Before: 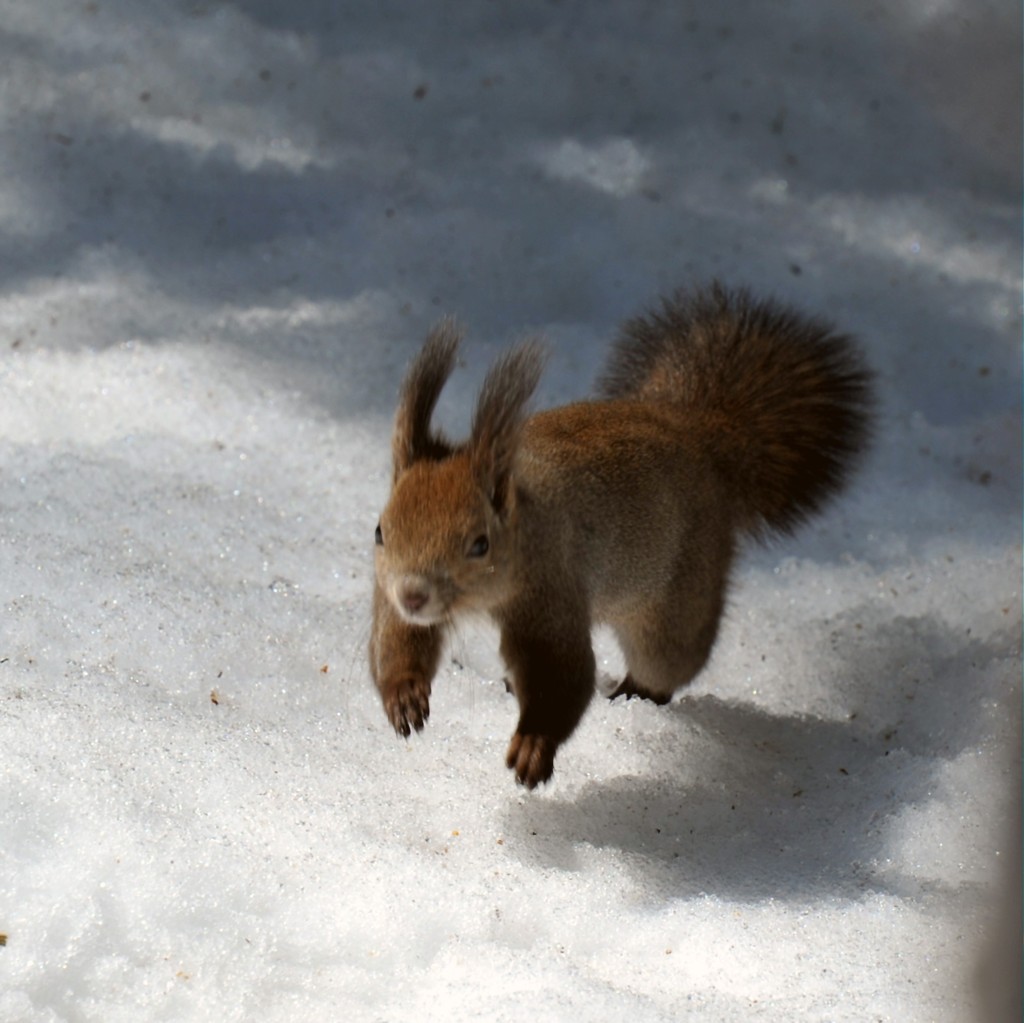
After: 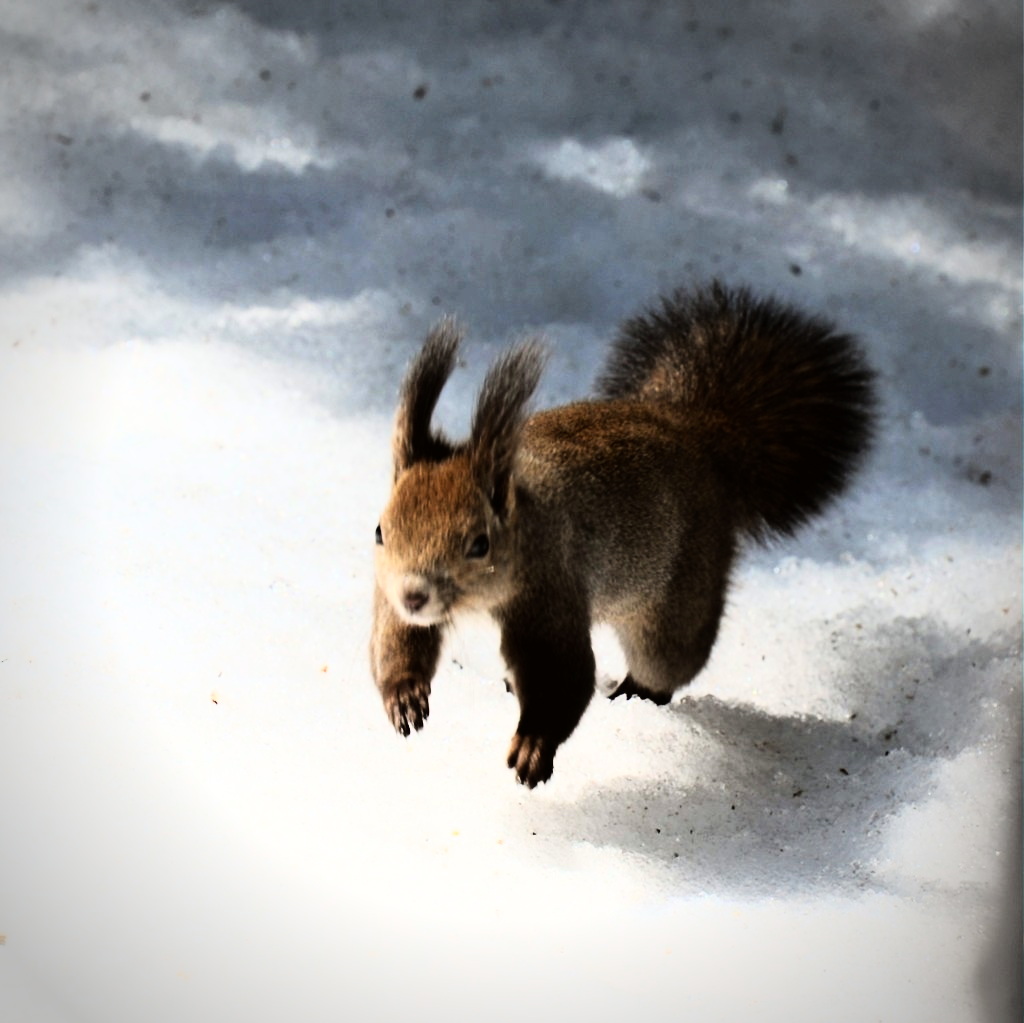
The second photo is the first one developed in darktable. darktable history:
rgb curve: curves: ch0 [(0, 0) (0.21, 0.15) (0.24, 0.21) (0.5, 0.75) (0.75, 0.96) (0.89, 0.99) (1, 1)]; ch1 [(0, 0.02) (0.21, 0.13) (0.25, 0.2) (0.5, 0.67) (0.75, 0.9) (0.89, 0.97) (1, 1)]; ch2 [(0, 0.02) (0.21, 0.13) (0.25, 0.2) (0.5, 0.67) (0.75, 0.9) (0.89, 0.97) (1, 1)], compensate middle gray true
vignetting: on, module defaults
shadows and highlights: shadows -23.08, highlights 46.15, soften with gaussian
